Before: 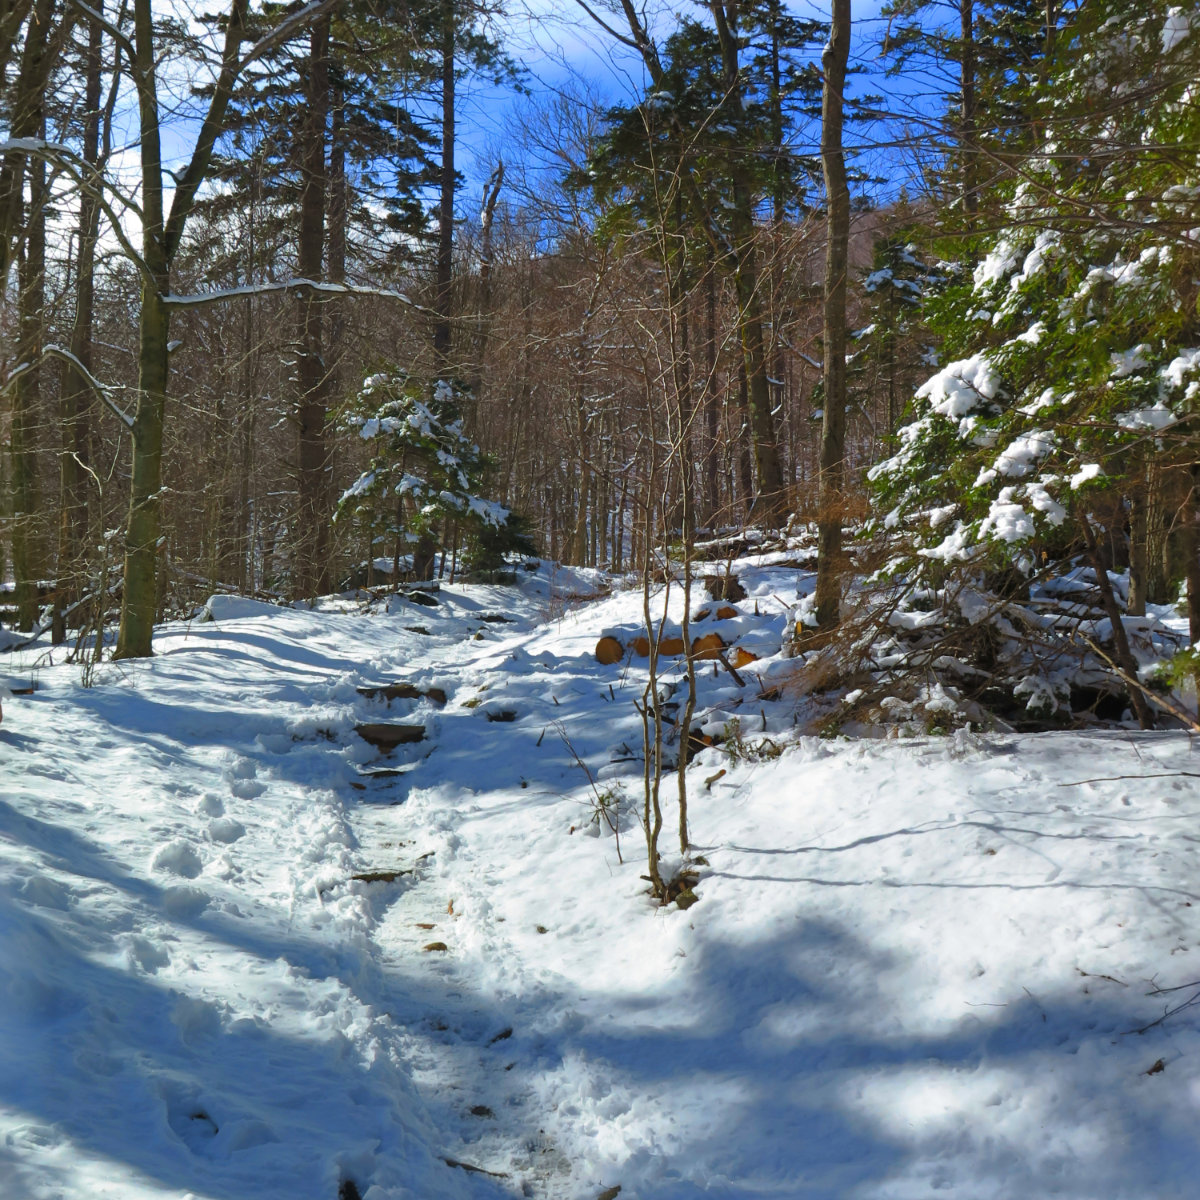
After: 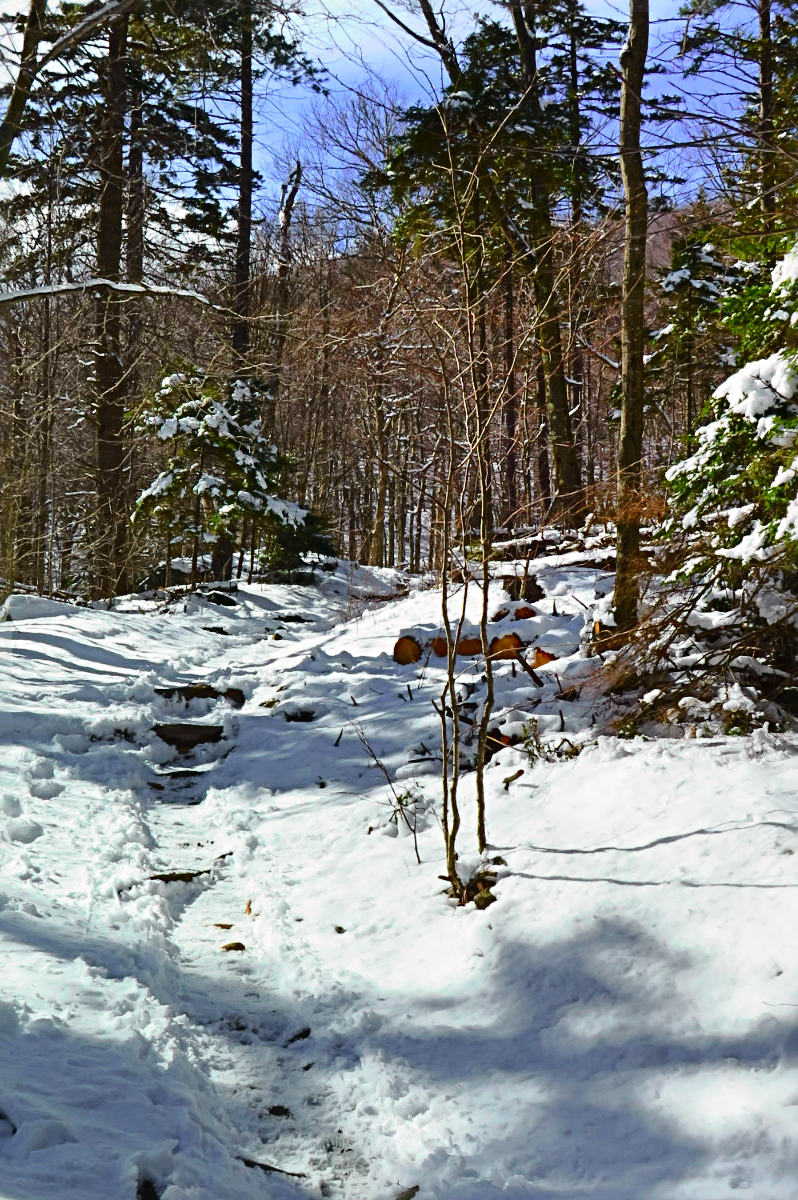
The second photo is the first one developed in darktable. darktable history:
sharpen: radius 4.883
tone curve: curves: ch0 [(0, 0.014) (0.17, 0.099) (0.392, 0.438) (0.725, 0.828) (0.872, 0.918) (1, 0.981)]; ch1 [(0, 0) (0.402, 0.36) (0.489, 0.491) (0.5, 0.503) (0.515, 0.52) (0.545, 0.572) (0.615, 0.662) (0.701, 0.725) (1, 1)]; ch2 [(0, 0) (0.42, 0.458) (0.485, 0.499) (0.503, 0.503) (0.531, 0.542) (0.561, 0.594) (0.644, 0.694) (0.717, 0.753) (1, 0.991)], color space Lab, independent channels
crop: left 16.899%, right 16.556%
